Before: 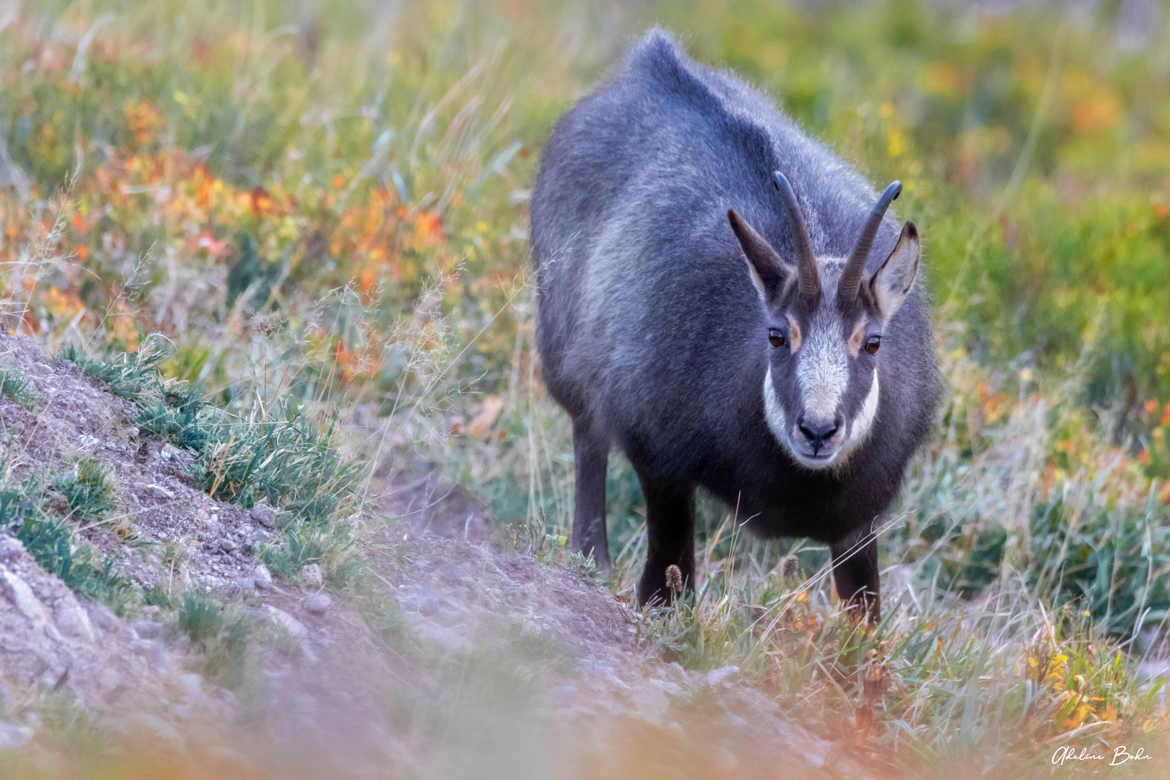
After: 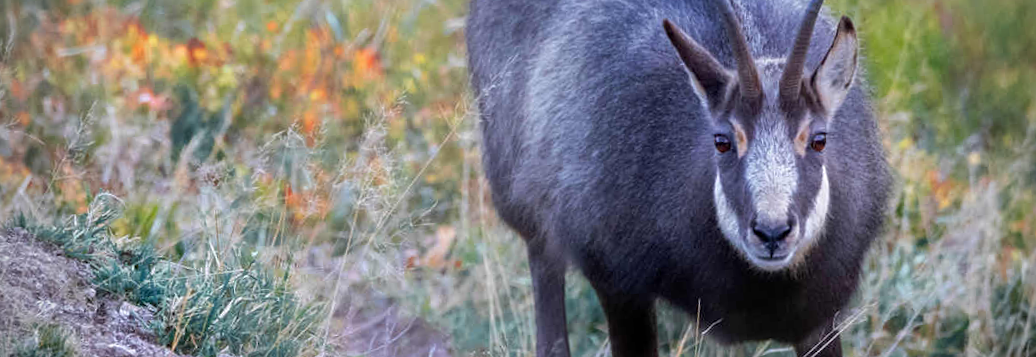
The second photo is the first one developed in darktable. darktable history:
crop: left 1.744%, top 19.225%, right 5.069%, bottom 28.357%
sharpen: amount 0.2
rotate and perspective: rotation -5°, crop left 0.05, crop right 0.952, crop top 0.11, crop bottom 0.89
shadows and highlights: radius 264.75, soften with gaussian
vignetting: fall-off radius 31.48%, brightness -0.472
